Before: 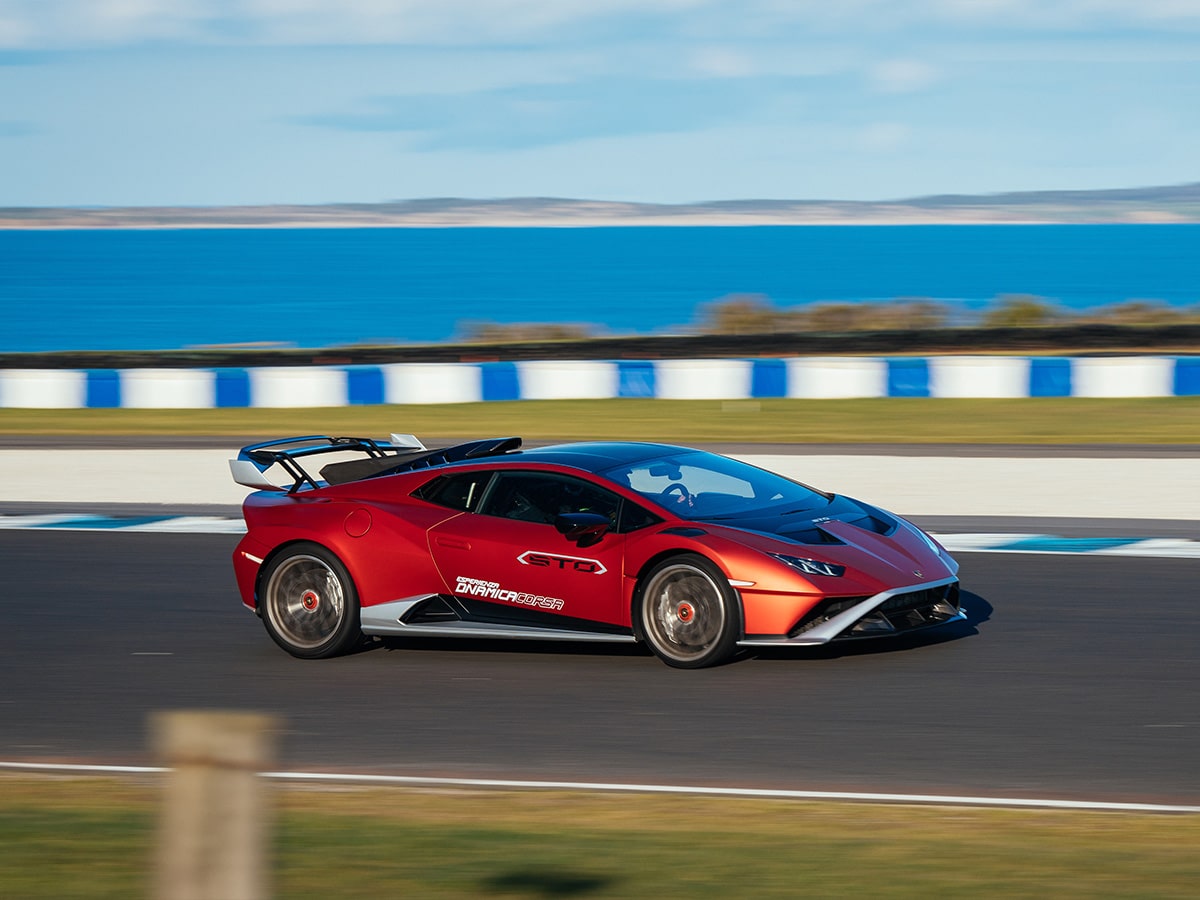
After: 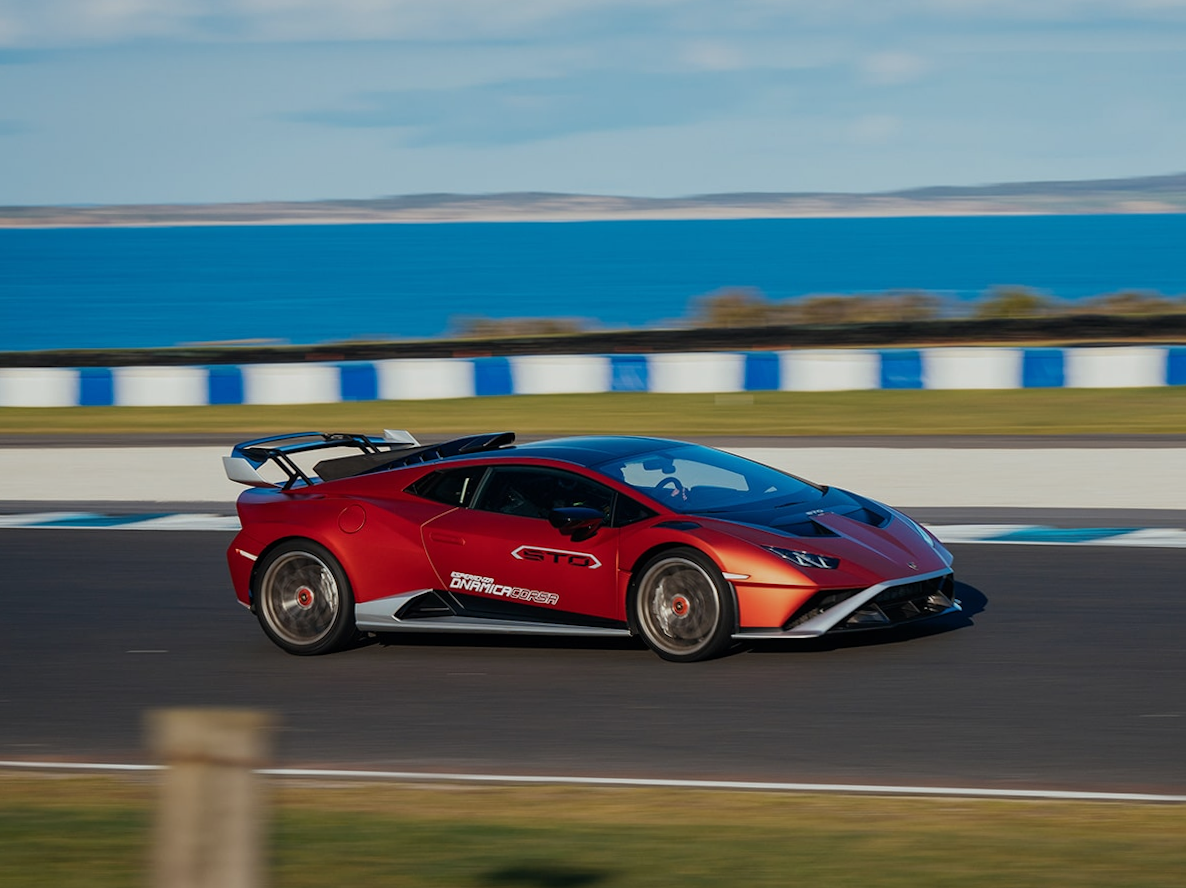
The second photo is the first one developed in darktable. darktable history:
exposure: exposure -0.462 EV, compensate highlight preservation false
rotate and perspective: rotation -0.45°, automatic cropping original format, crop left 0.008, crop right 0.992, crop top 0.012, crop bottom 0.988
